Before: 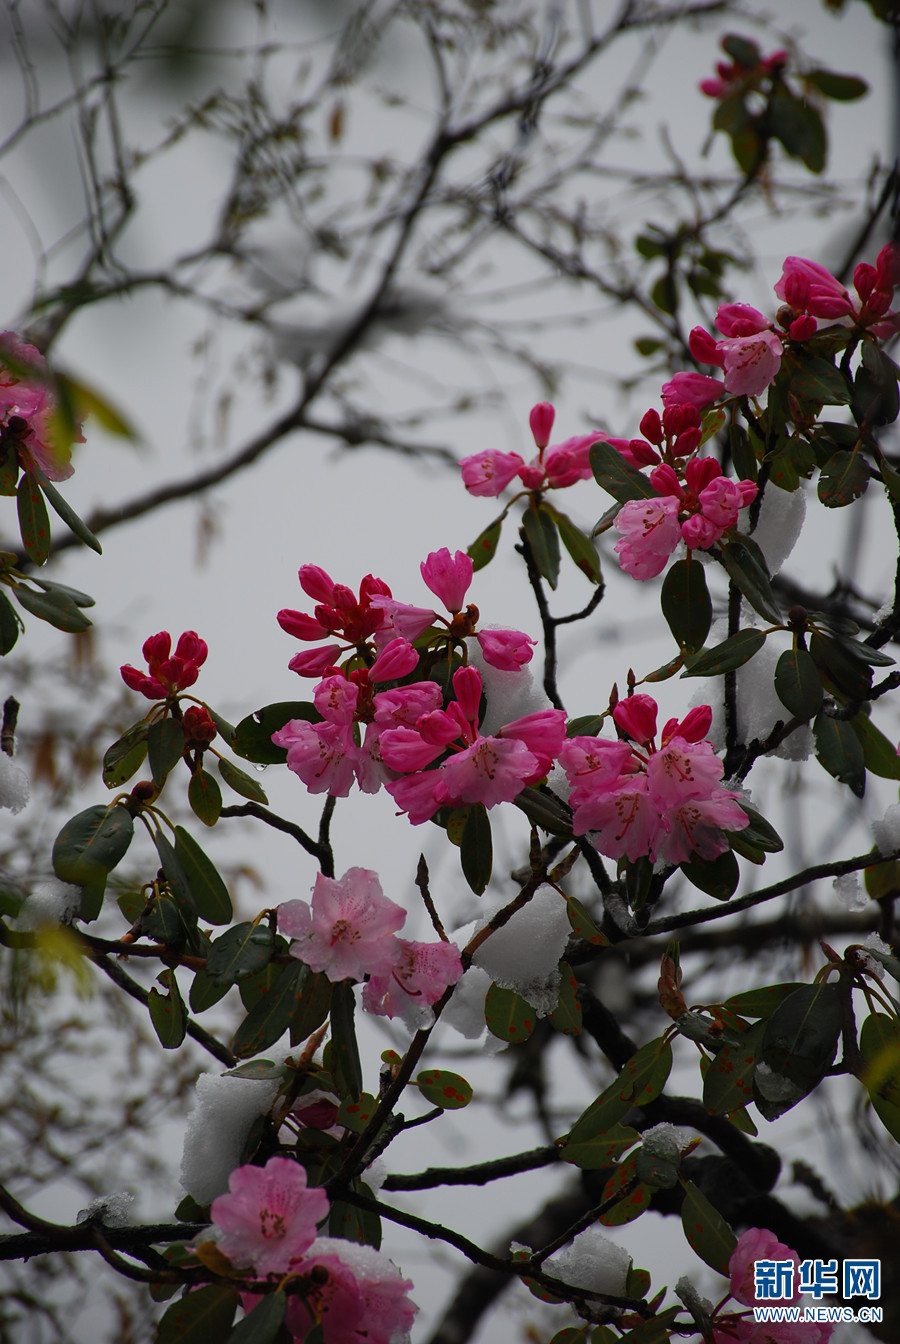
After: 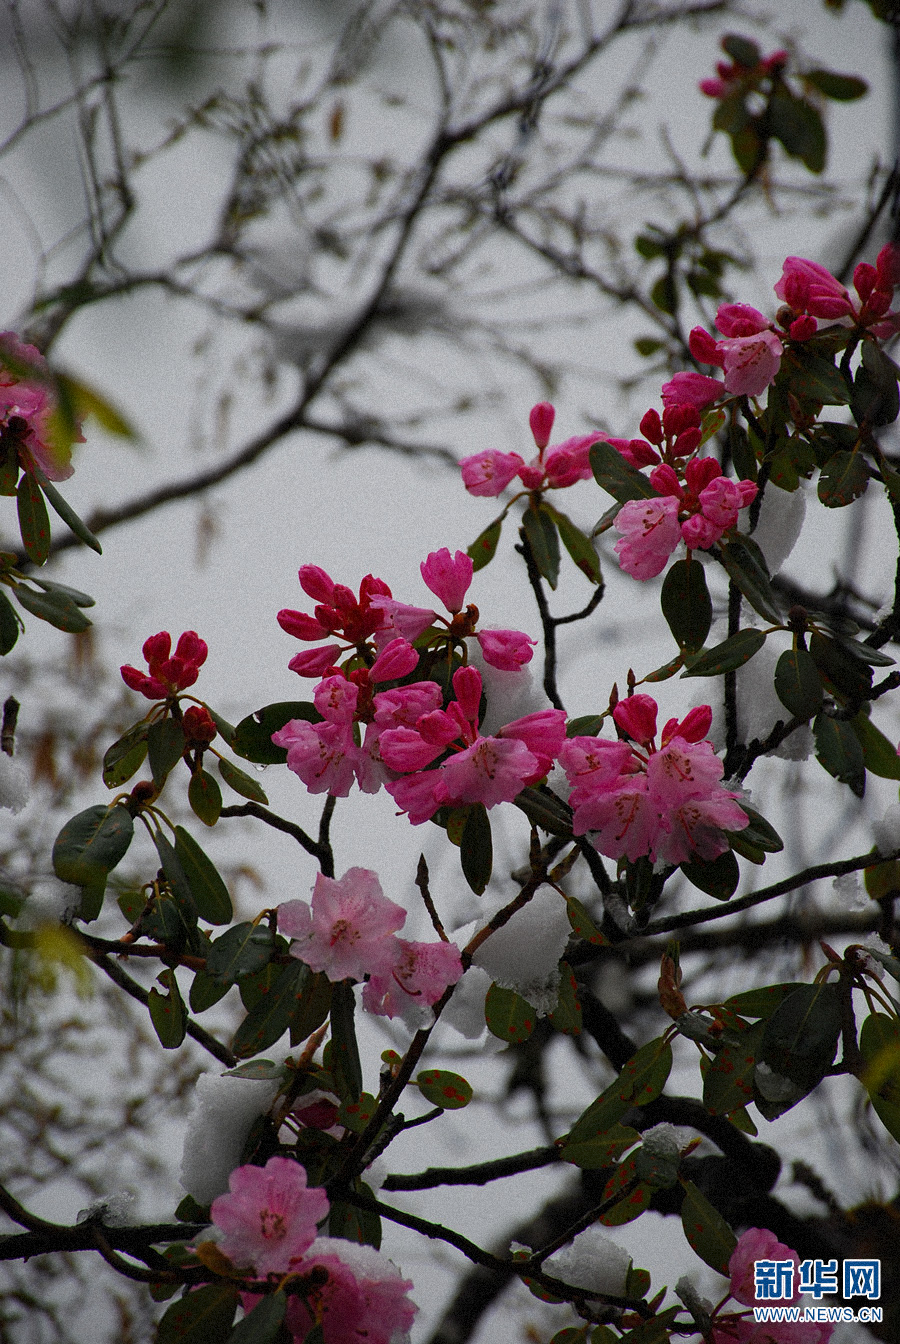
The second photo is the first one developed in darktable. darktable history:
grain: mid-tones bias 0%
exposure: black level correction 0.001, compensate highlight preservation false
